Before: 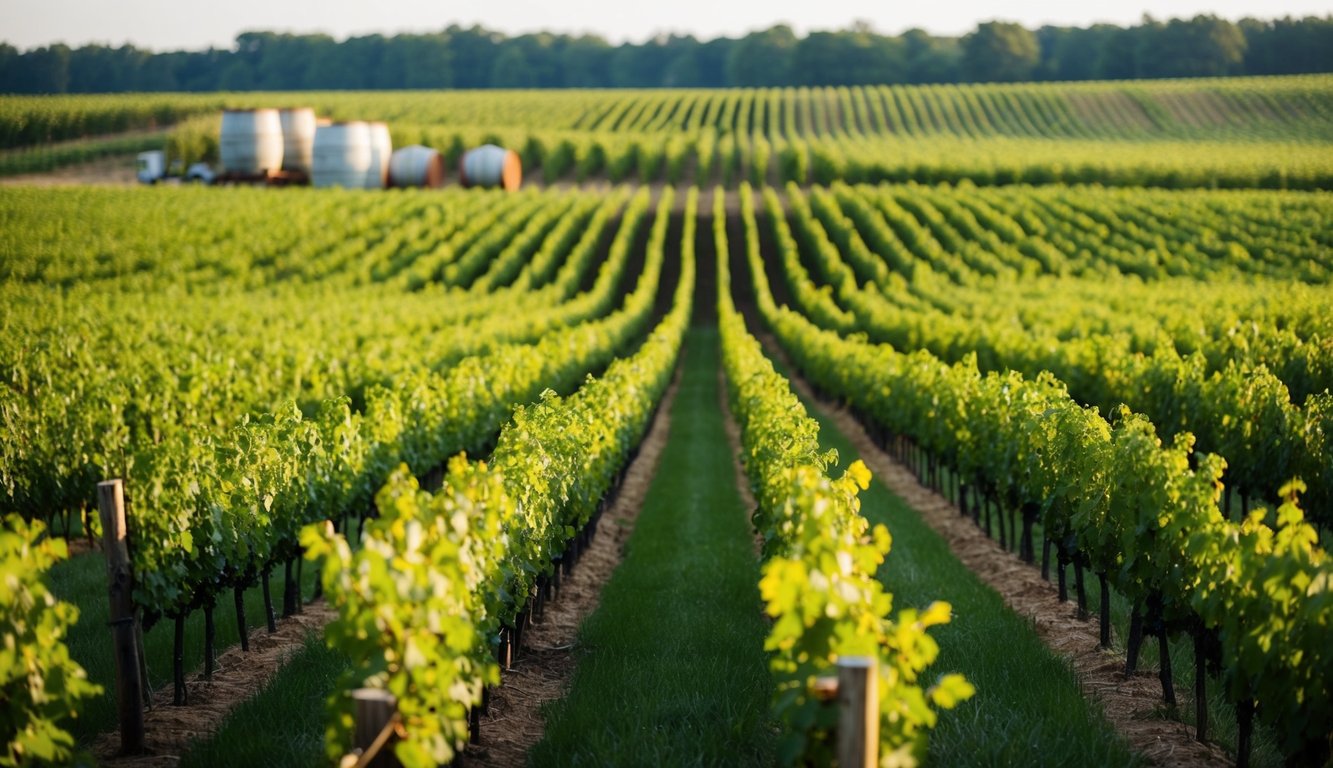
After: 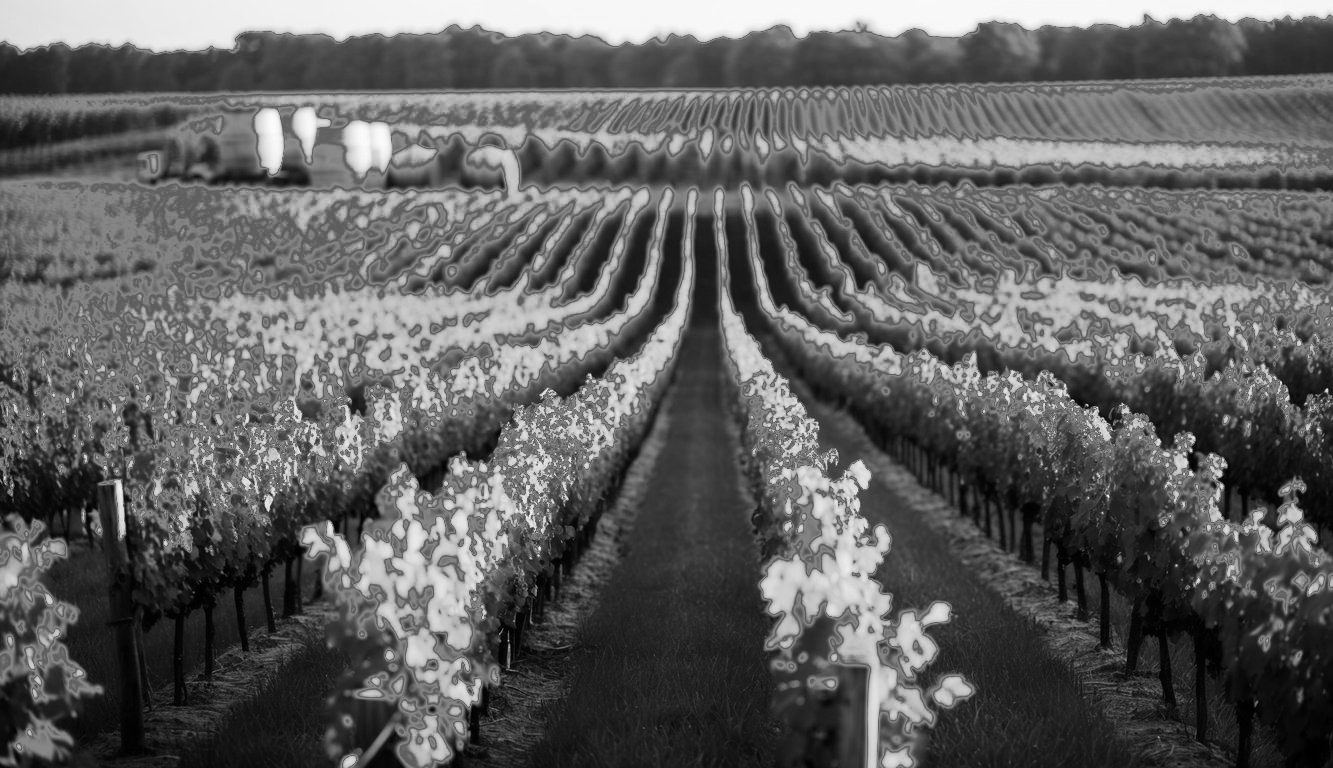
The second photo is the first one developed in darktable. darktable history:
monochrome: on, module defaults
contrast brightness saturation: contrast 0.16, saturation 0.32
tone equalizer: on, module defaults
fill light: exposure -0.73 EV, center 0.69, width 2.2
color balance: output saturation 110%
